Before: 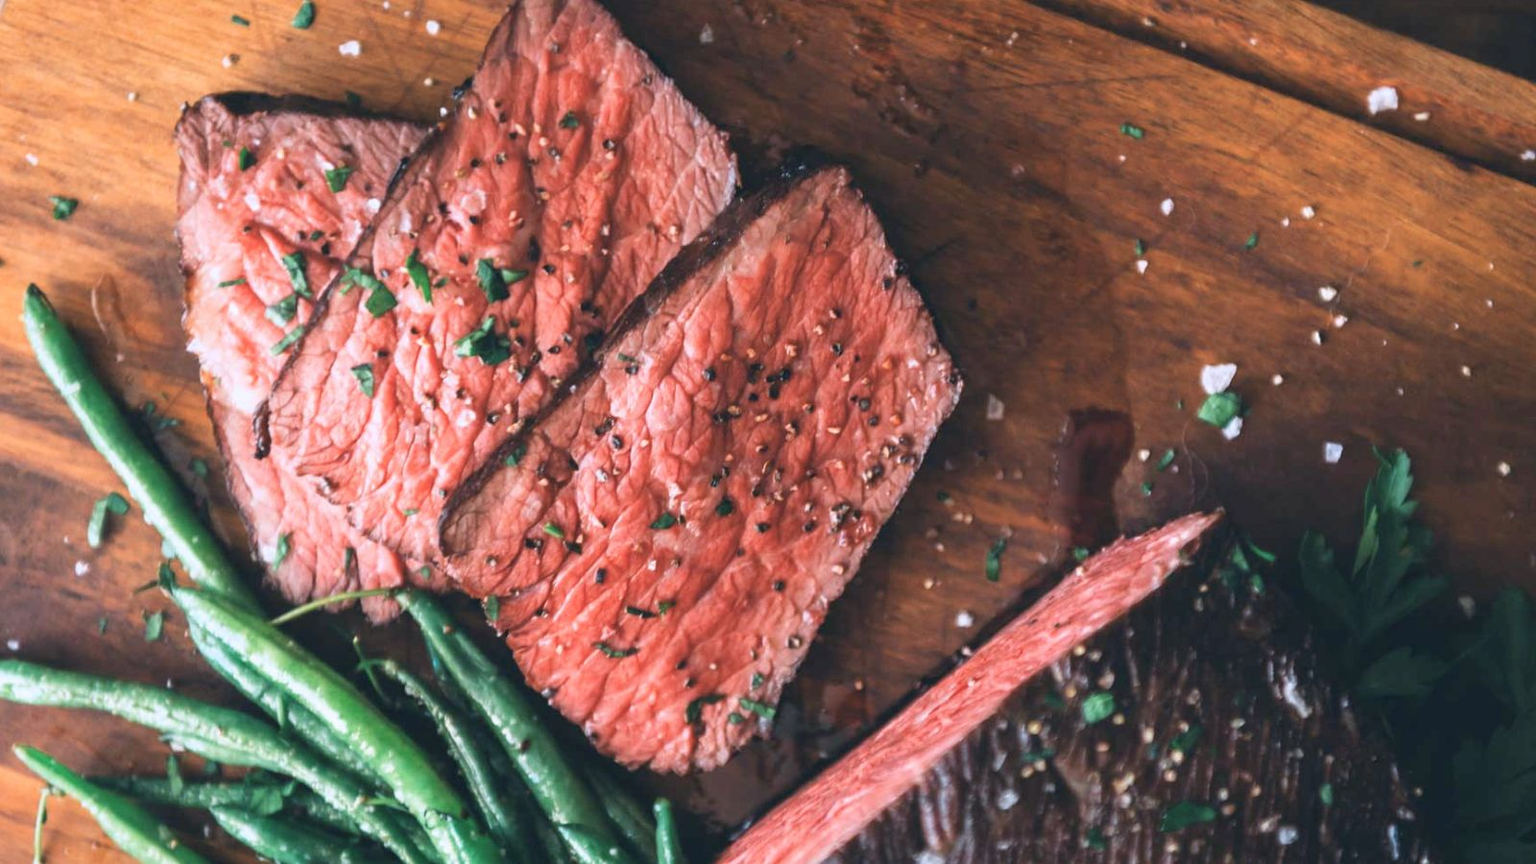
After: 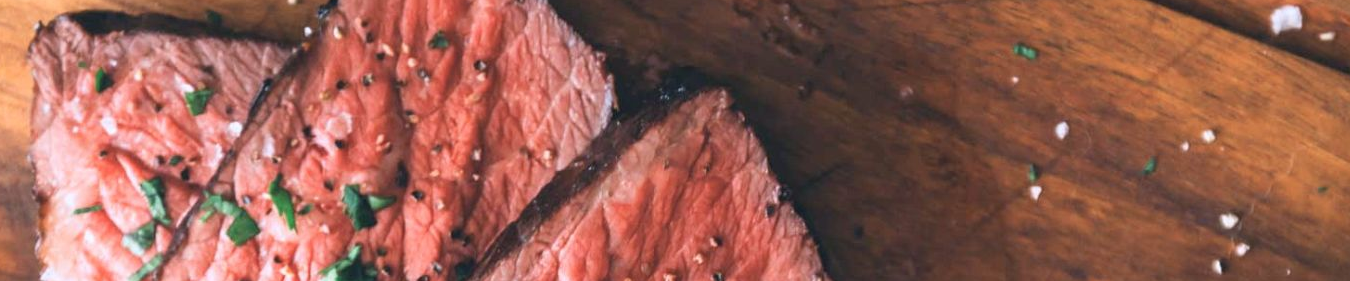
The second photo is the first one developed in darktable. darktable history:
crop and rotate: left 9.628%, top 9.528%, right 5.943%, bottom 59.198%
